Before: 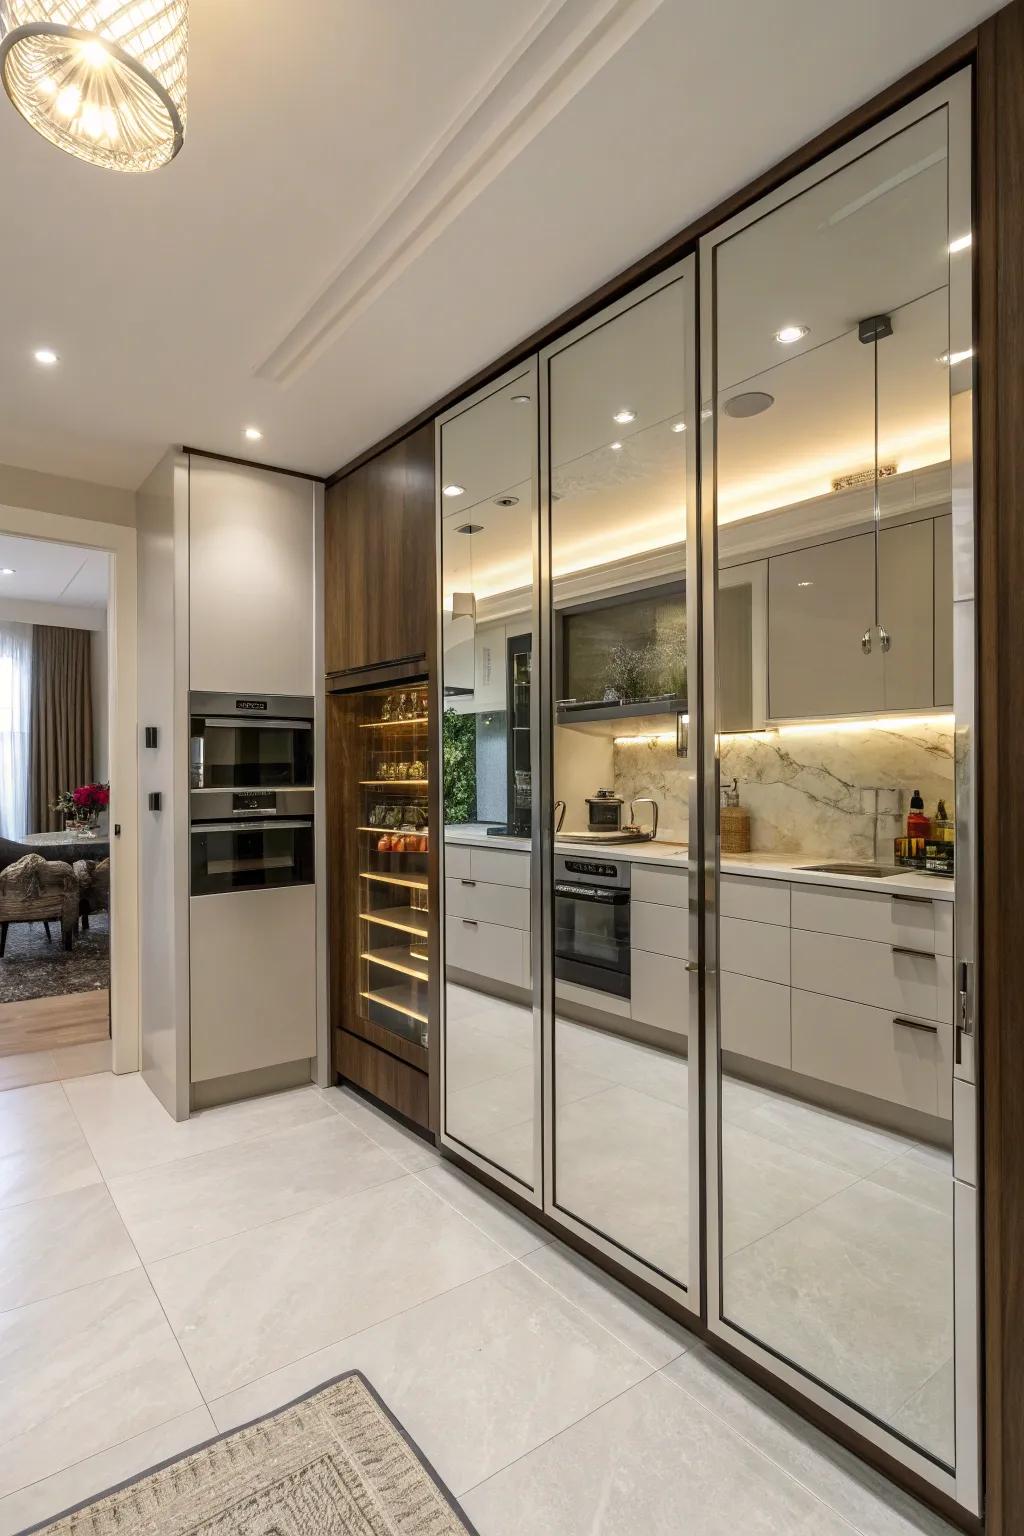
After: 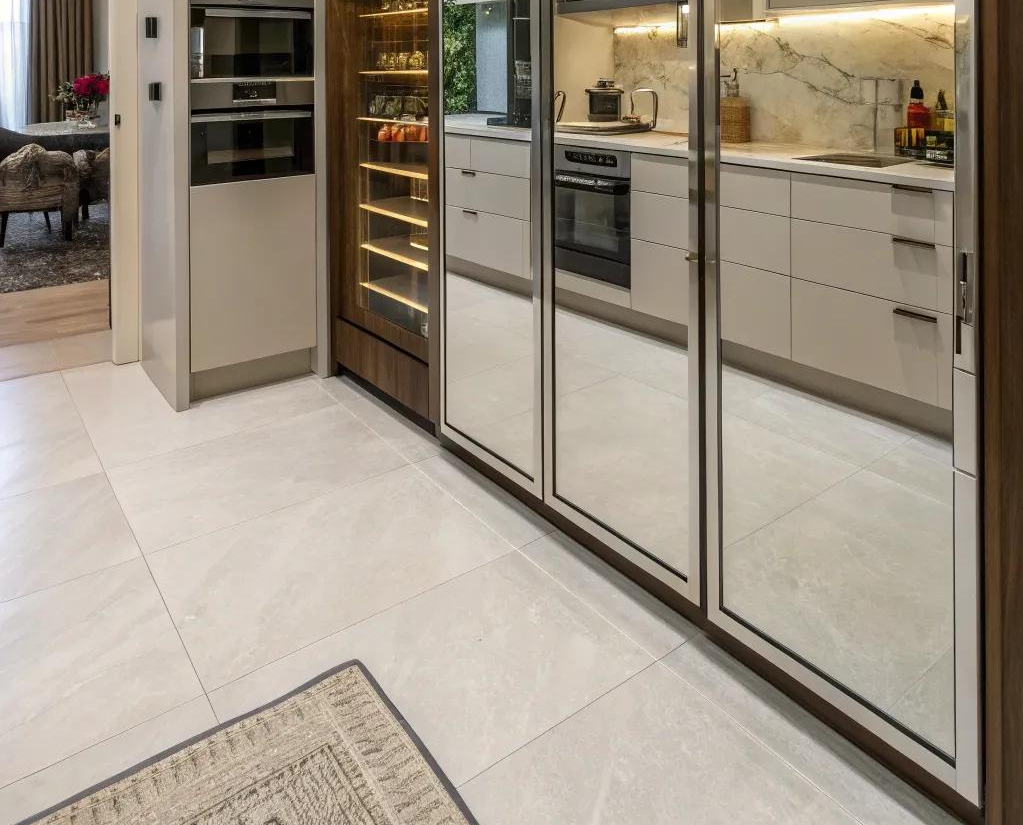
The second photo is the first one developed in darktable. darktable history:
crop and rotate: top 46.245%, right 0.038%
